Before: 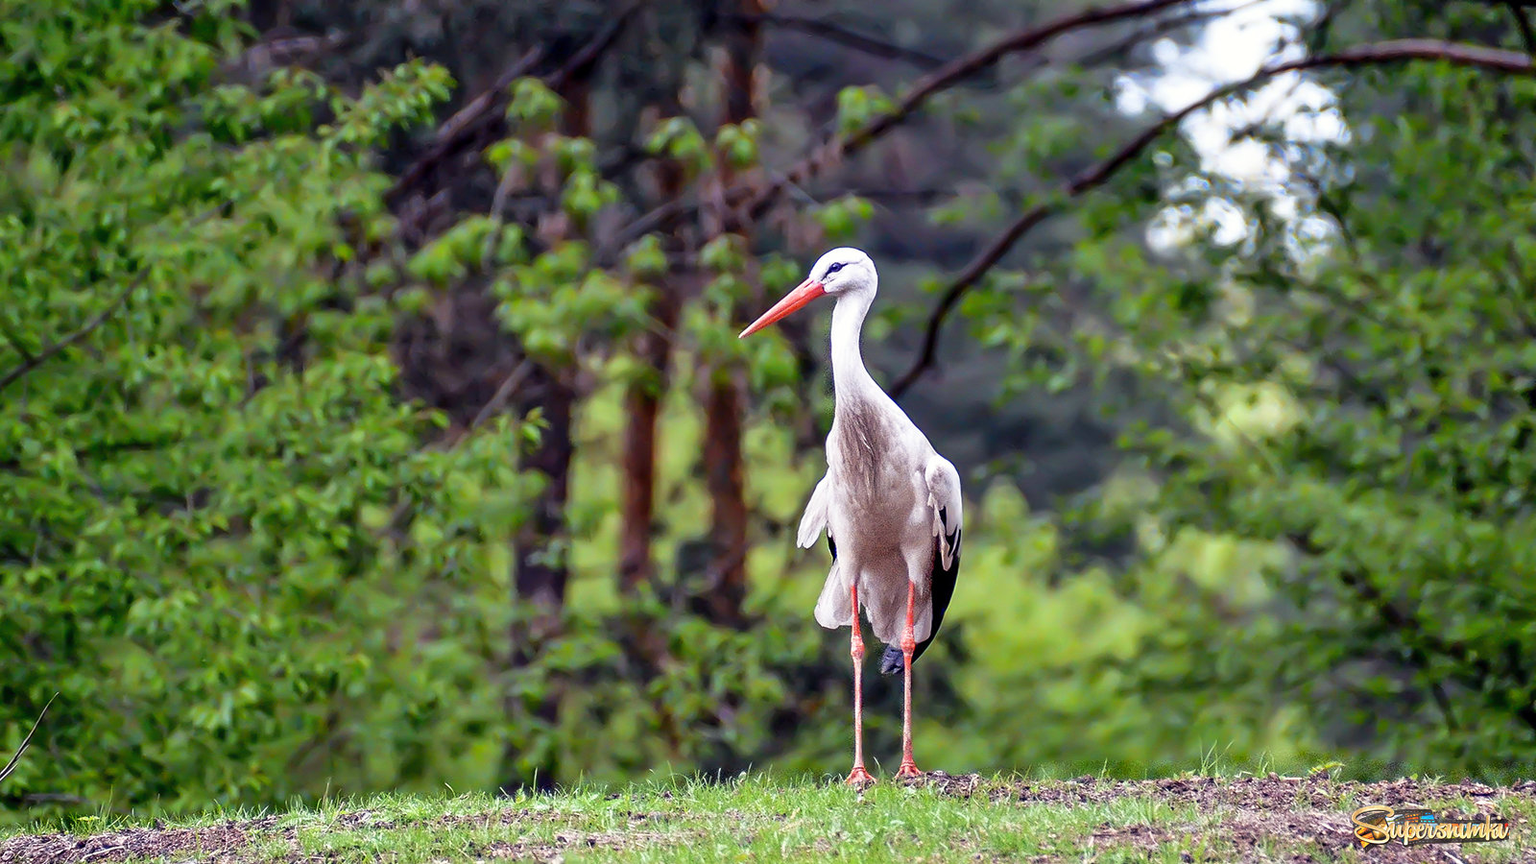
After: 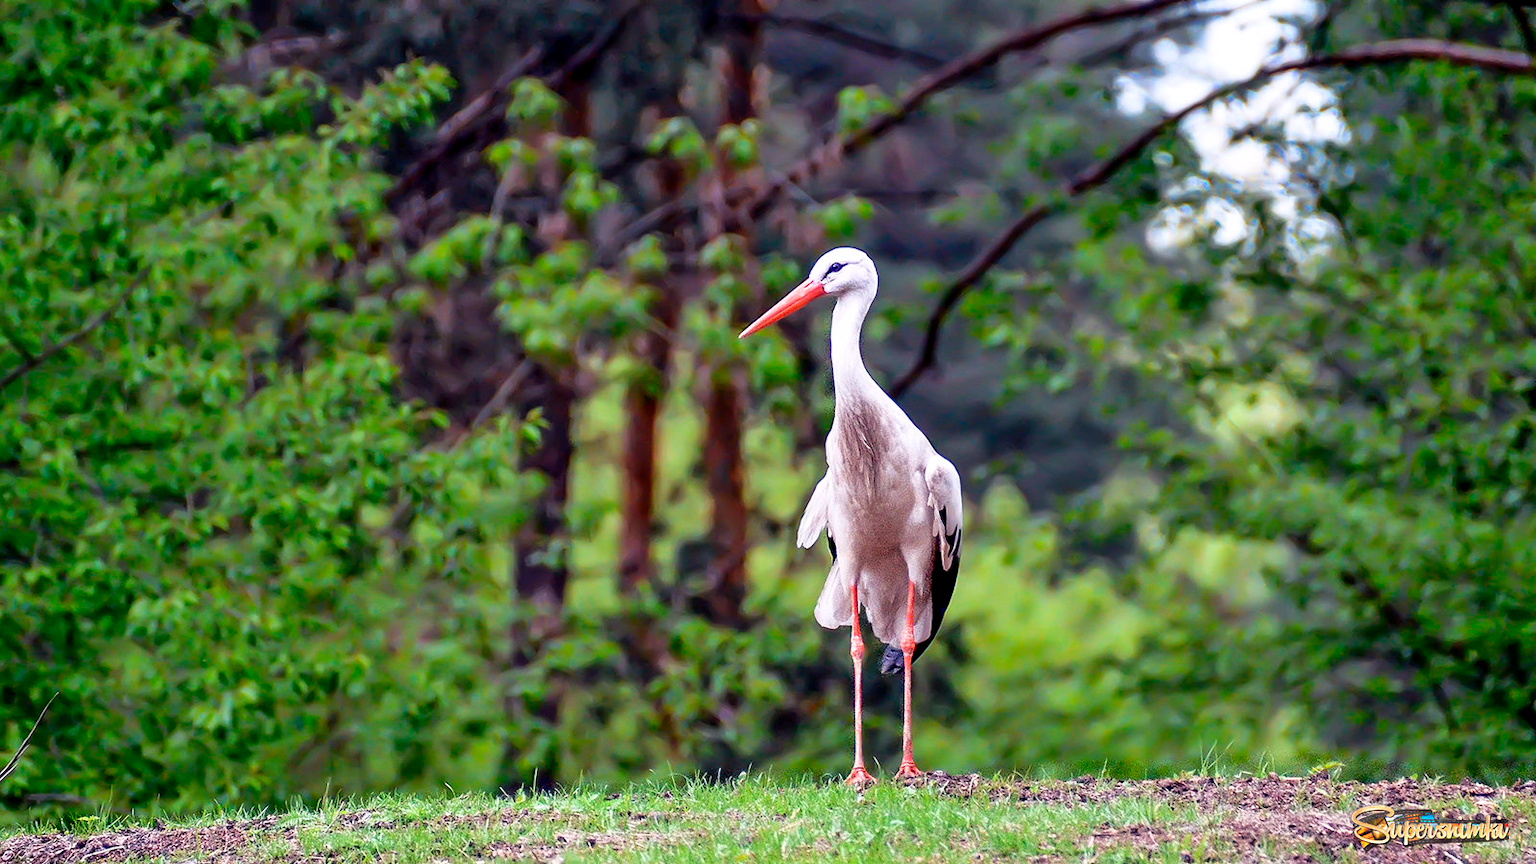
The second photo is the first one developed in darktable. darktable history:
contrast brightness saturation: contrast 0.07
white balance: red 1.009, blue 1.027
